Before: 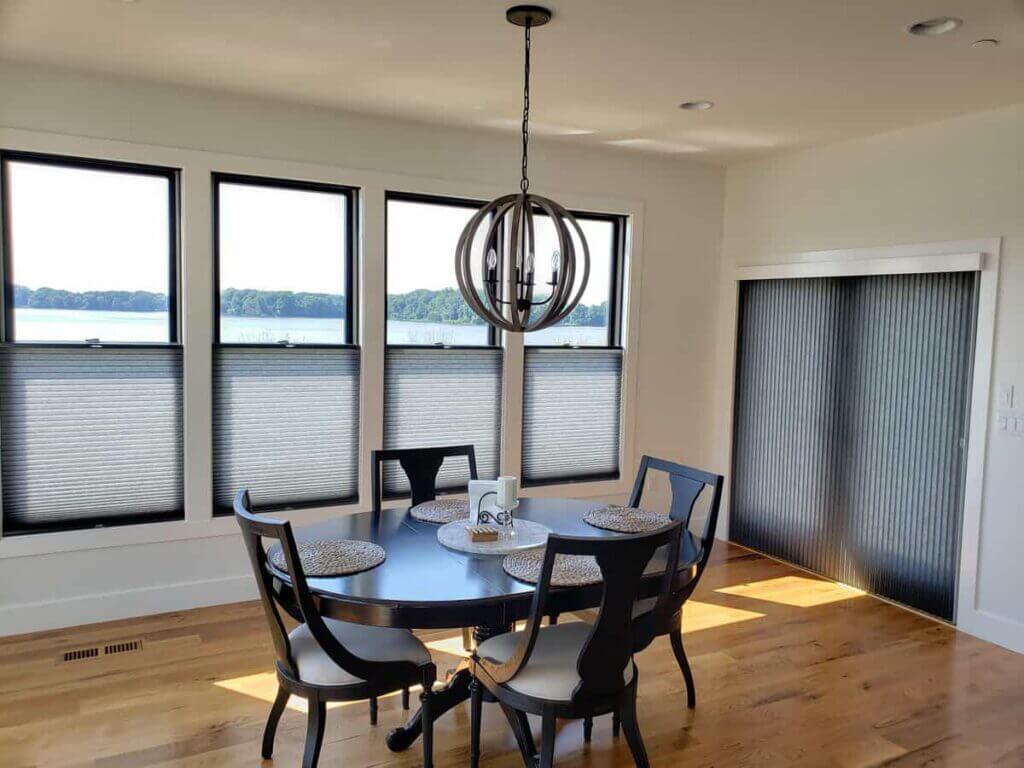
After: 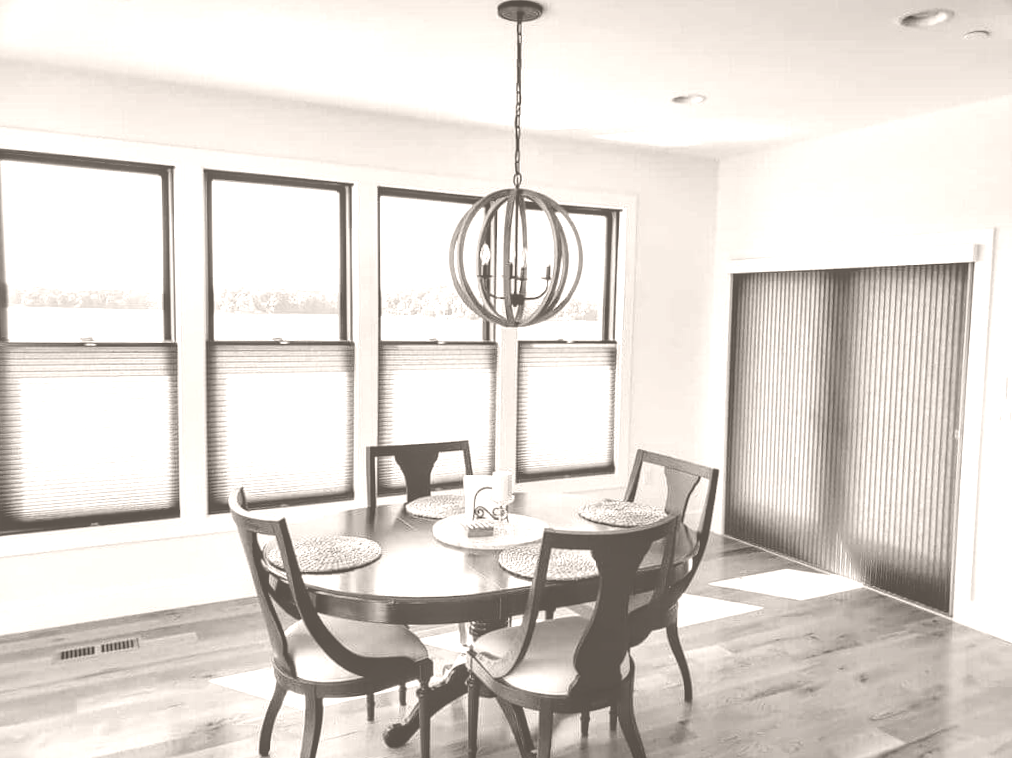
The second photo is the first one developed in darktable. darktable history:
local contrast: detail 110%
color correction: highlights a* -0.95, highlights b* 4.5, shadows a* 3.55
colorize: hue 34.49°, saturation 35.33%, source mix 100%, lightness 55%, version 1
rotate and perspective: rotation -0.45°, automatic cropping original format, crop left 0.008, crop right 0.992, crop top 0.012, crop bottom 0.988
tone equalizer: -8 EV -0.417 EV, -7 EV -0.389 EV, -6 EV -0.333 EV, -5 EV -0.222 EV, -3 EV 0.222 EV, -2 EV 0.333 EV, -1 EV 0.389 EV, +0 EV 0.417 EV, edges refinement/feathering 500, mask exposure compensation -1.57 EV, preserve details no
white balance: red 0.98, blue 1.034
